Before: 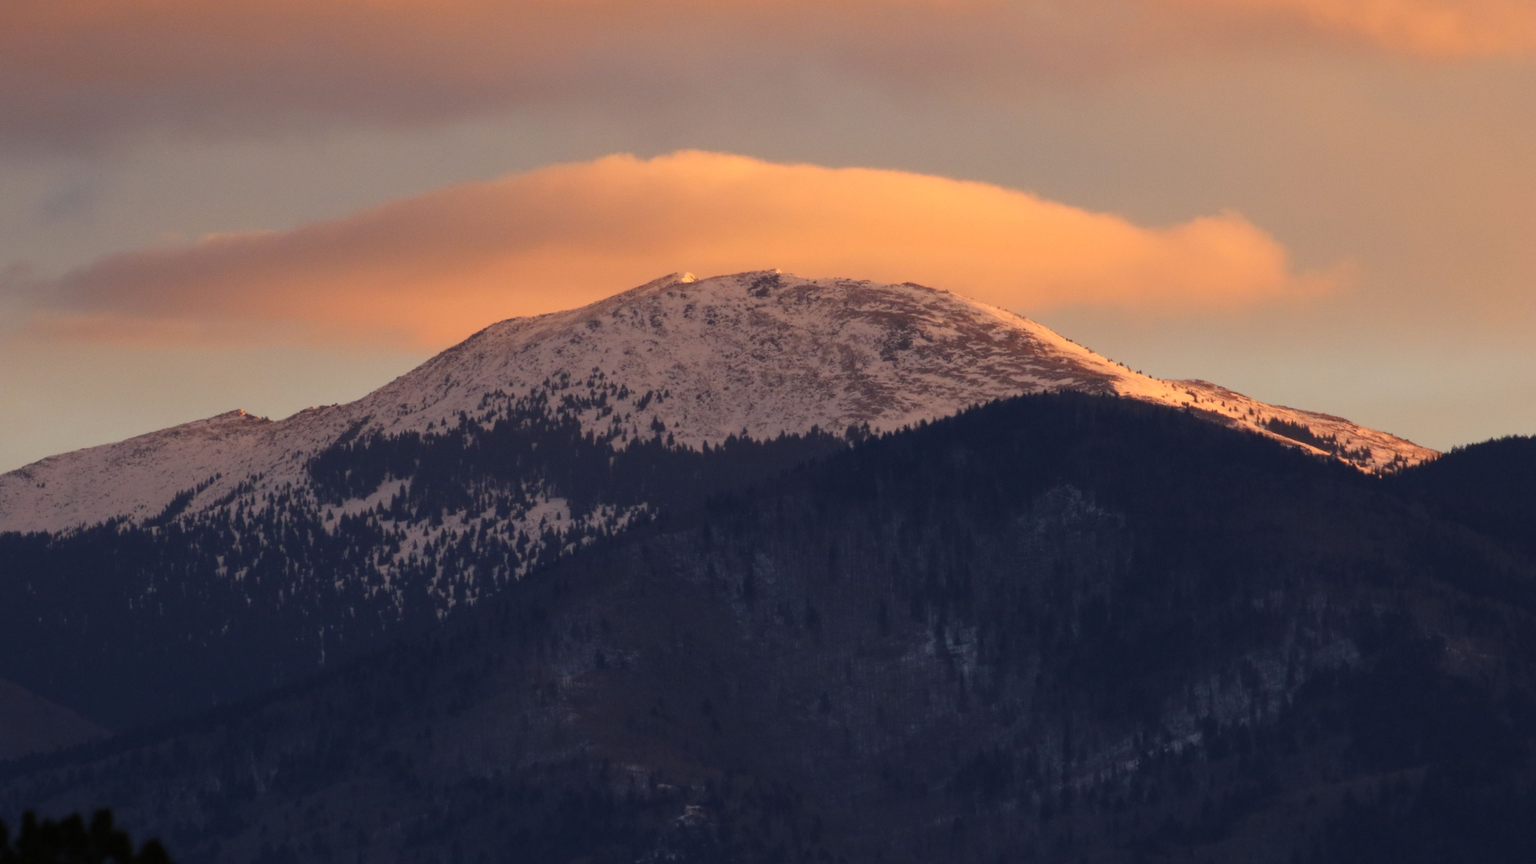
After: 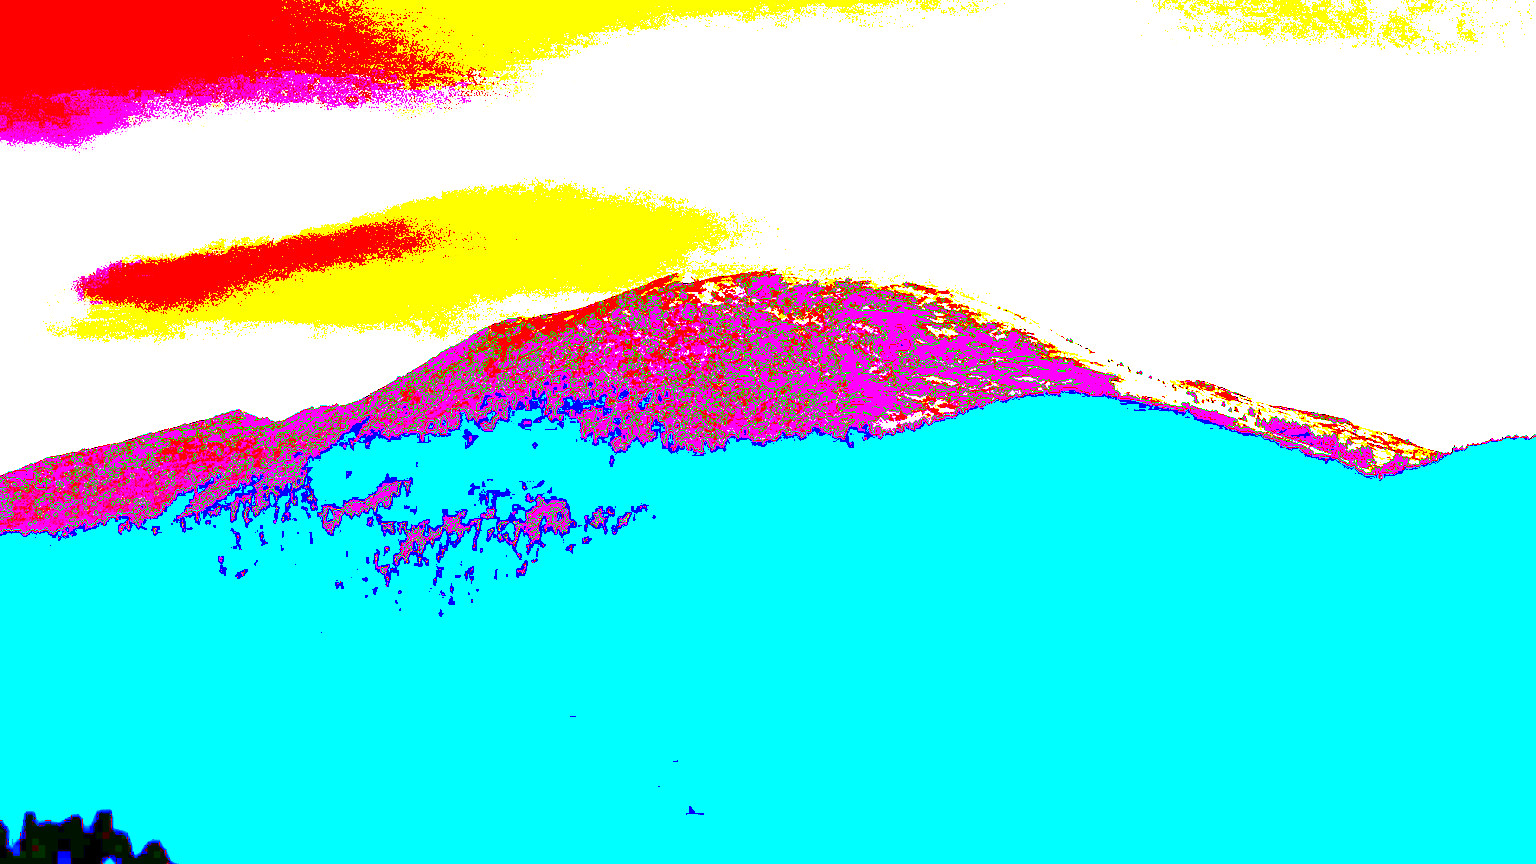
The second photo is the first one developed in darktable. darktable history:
contrast brightness saturation: brightness -0.984, saturation 0.991
color correction: highlights b* -0.059, saturation 2.97
exposure: black level correction 0.099, exposure 2.96 EV, compensate highlight preservation false
